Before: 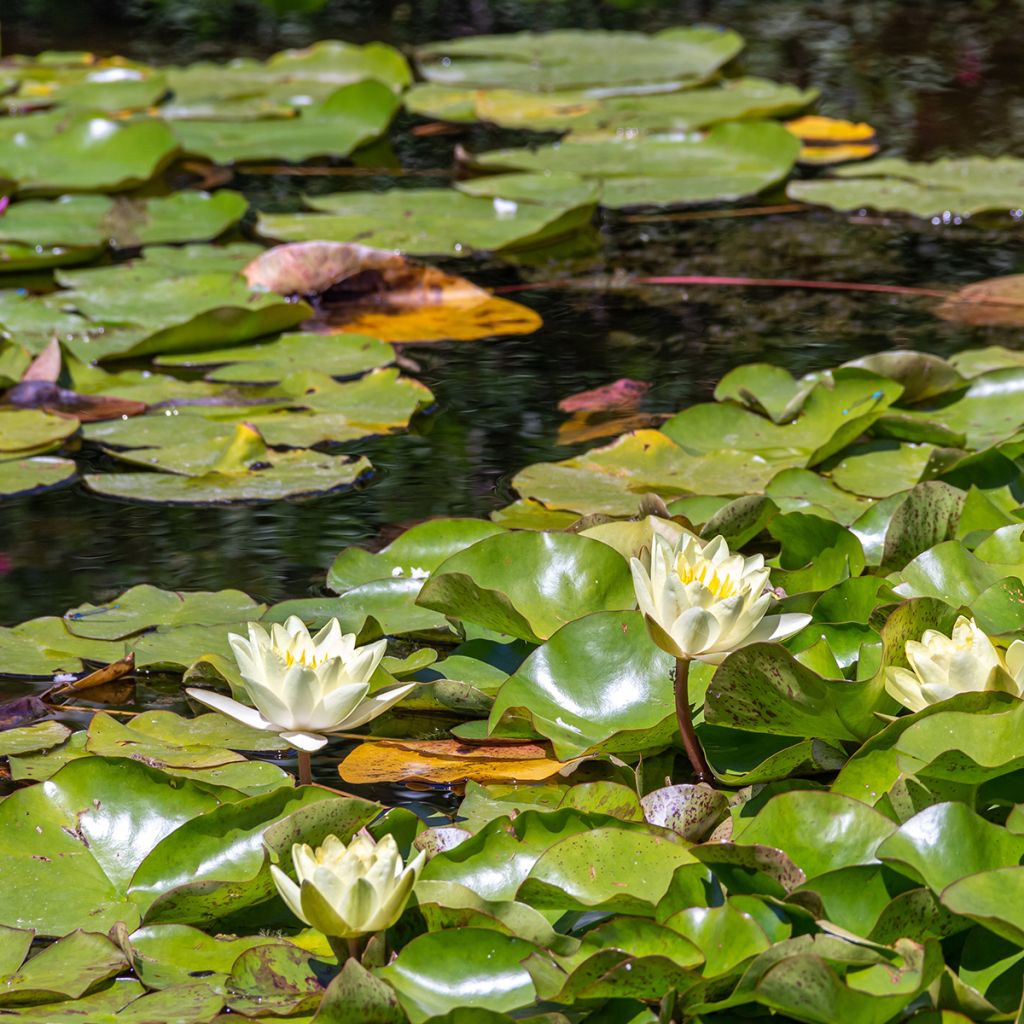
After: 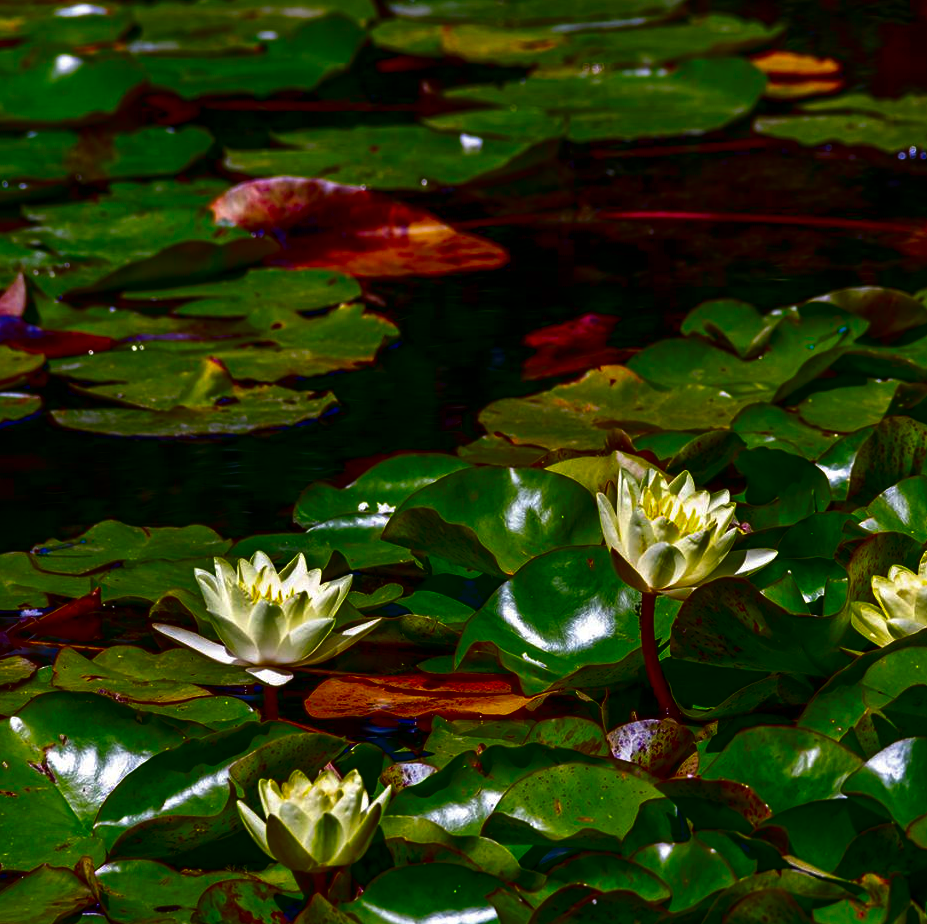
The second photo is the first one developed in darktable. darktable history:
contrast brightness saturation: brightness -0.984, saturation 0.984
crop: left 3.376%, top 6.405%, right 6.023%, bottom 3.287%
